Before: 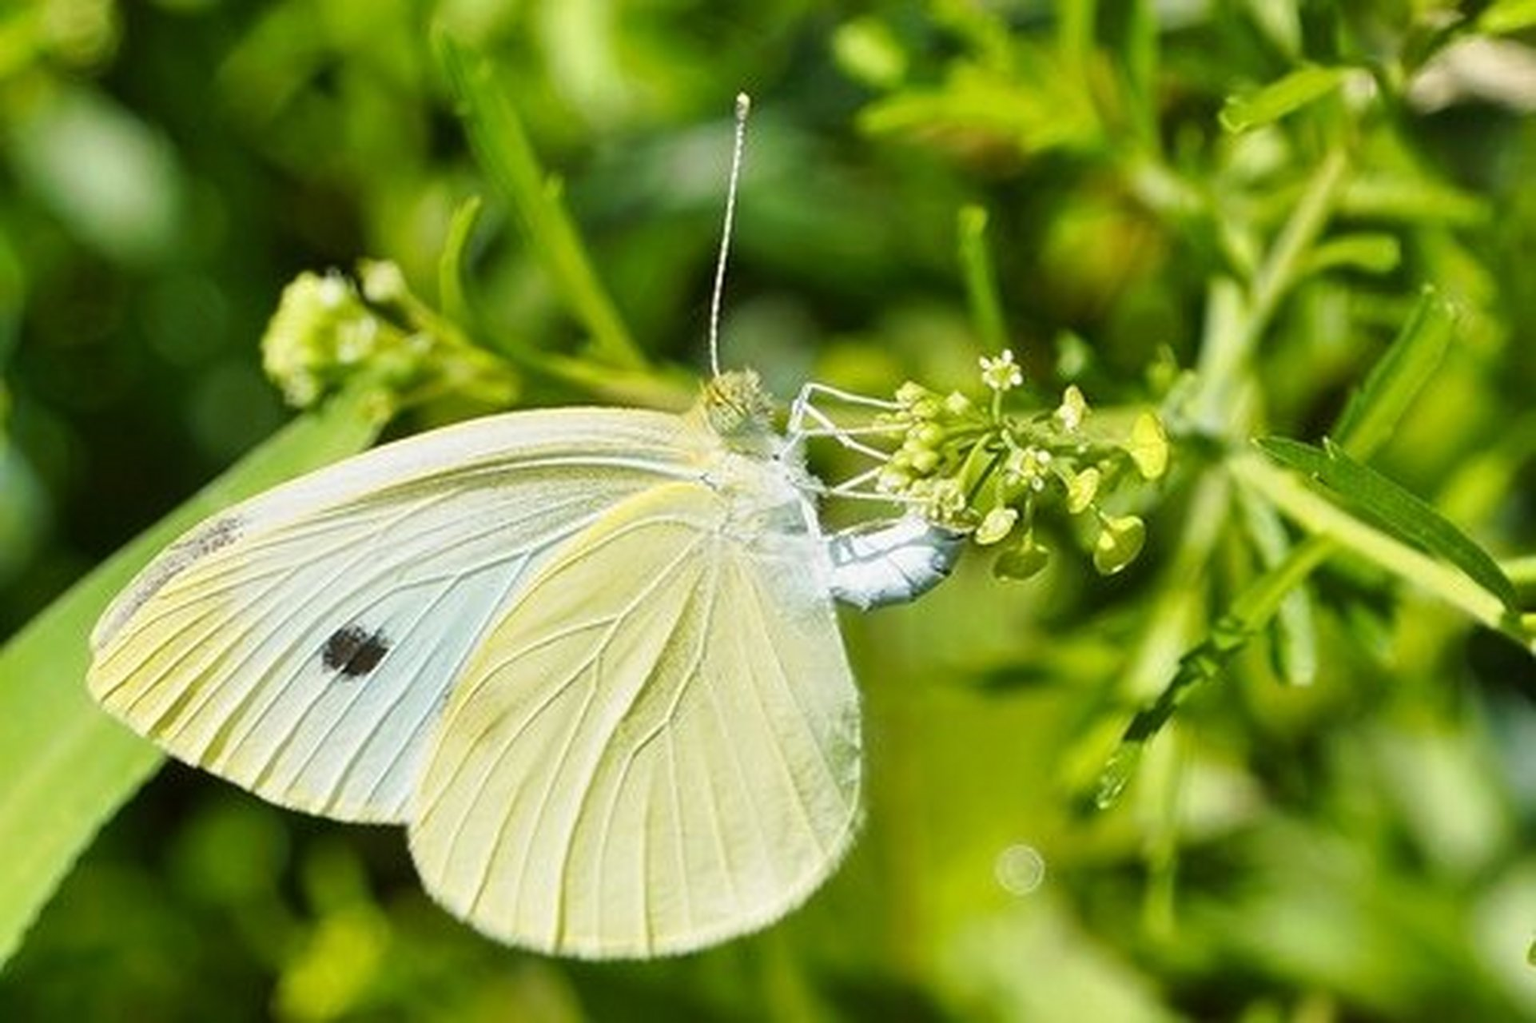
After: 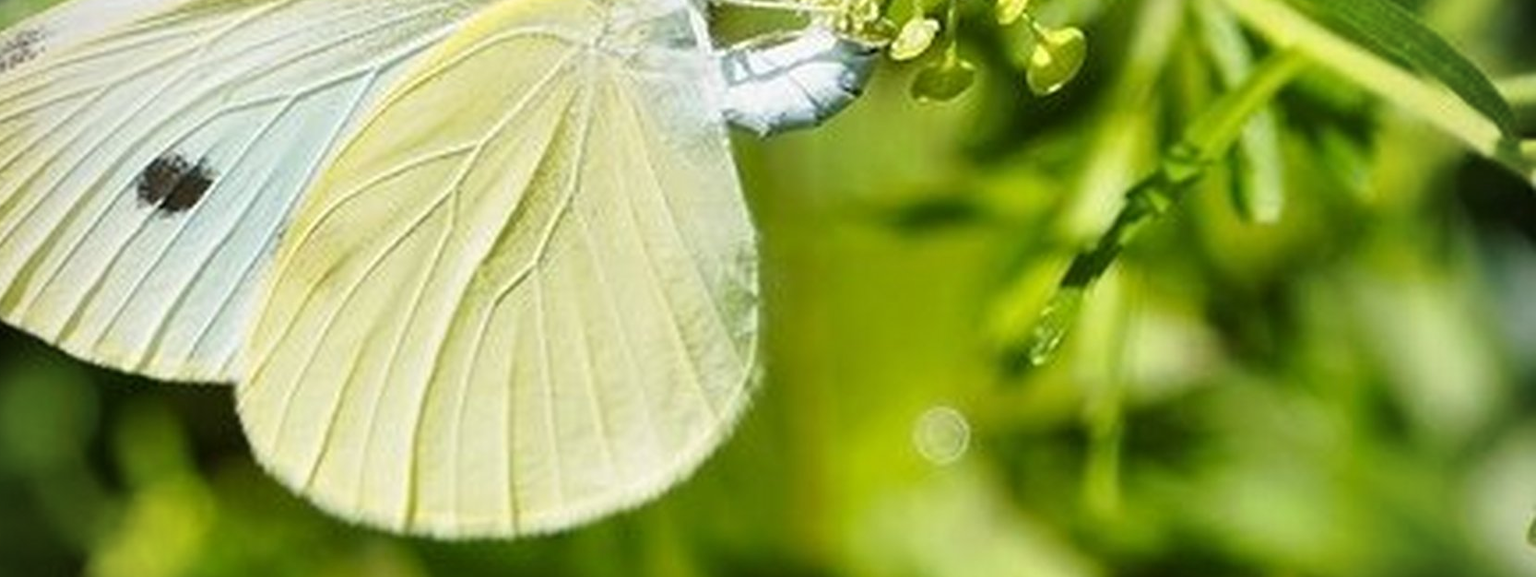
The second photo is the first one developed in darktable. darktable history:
crop and rotate: left 13.306%, top 48.129%, bottom 2.928%
base curve: curves: ch0 [(0, 0) (0.297, 0.298) (1, 1)], preserve colors none
vignetting: fall-off radius 60.92%
